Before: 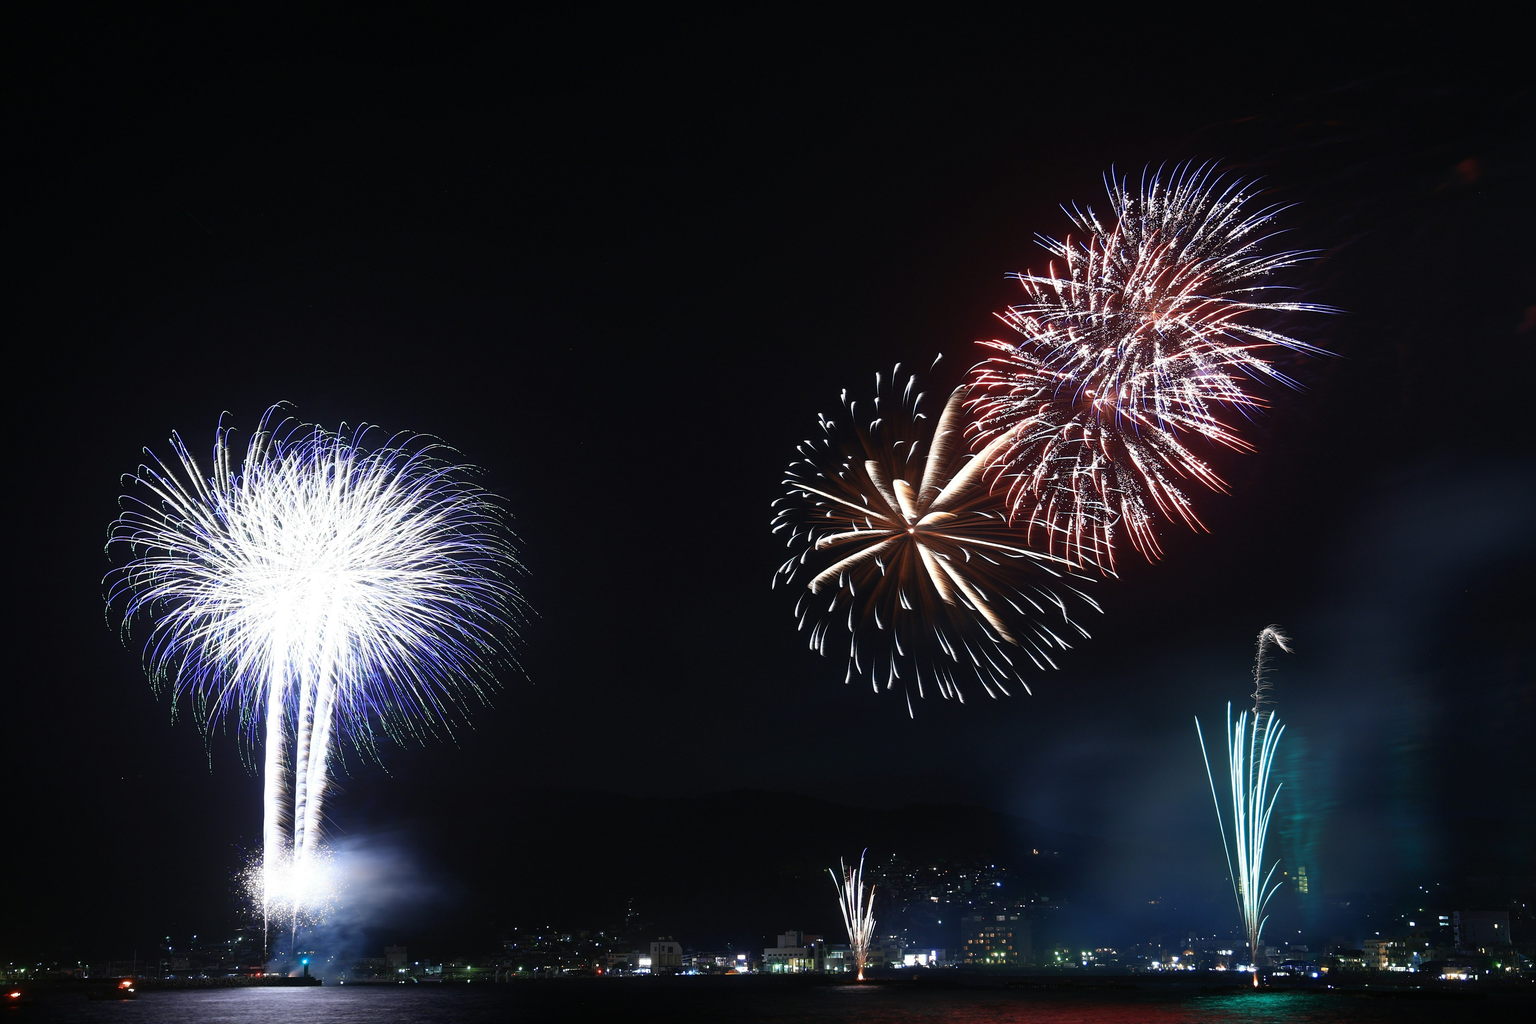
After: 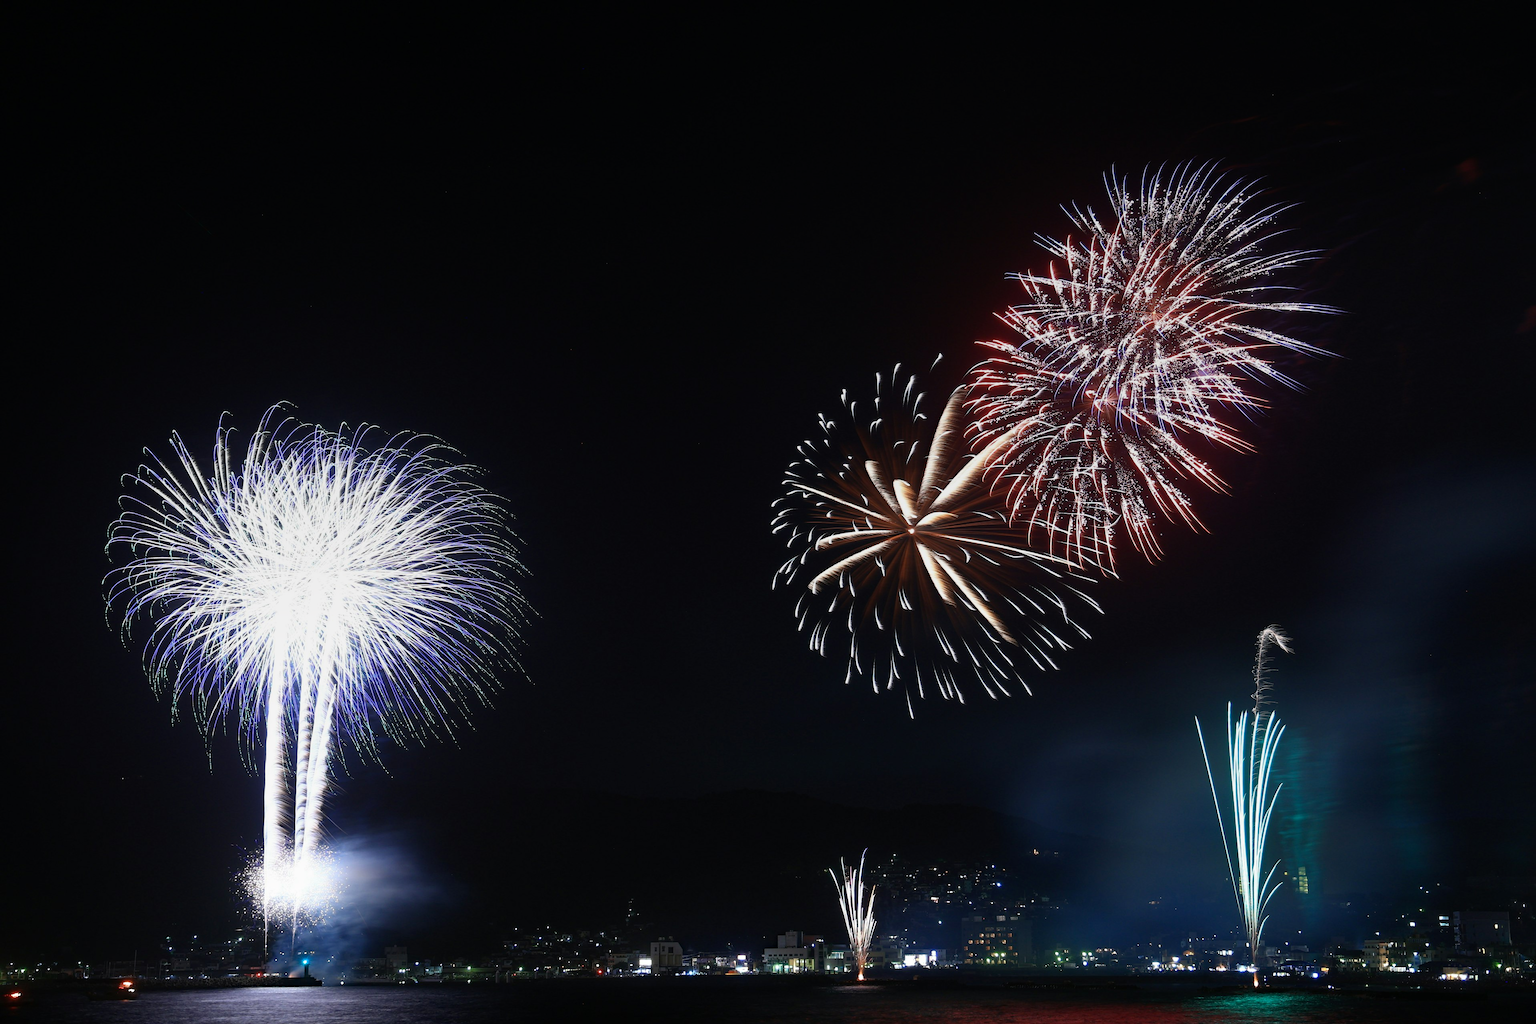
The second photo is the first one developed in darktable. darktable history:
haze removal: compatibility mode true, adaptive false
graduated density: on, module defaults
